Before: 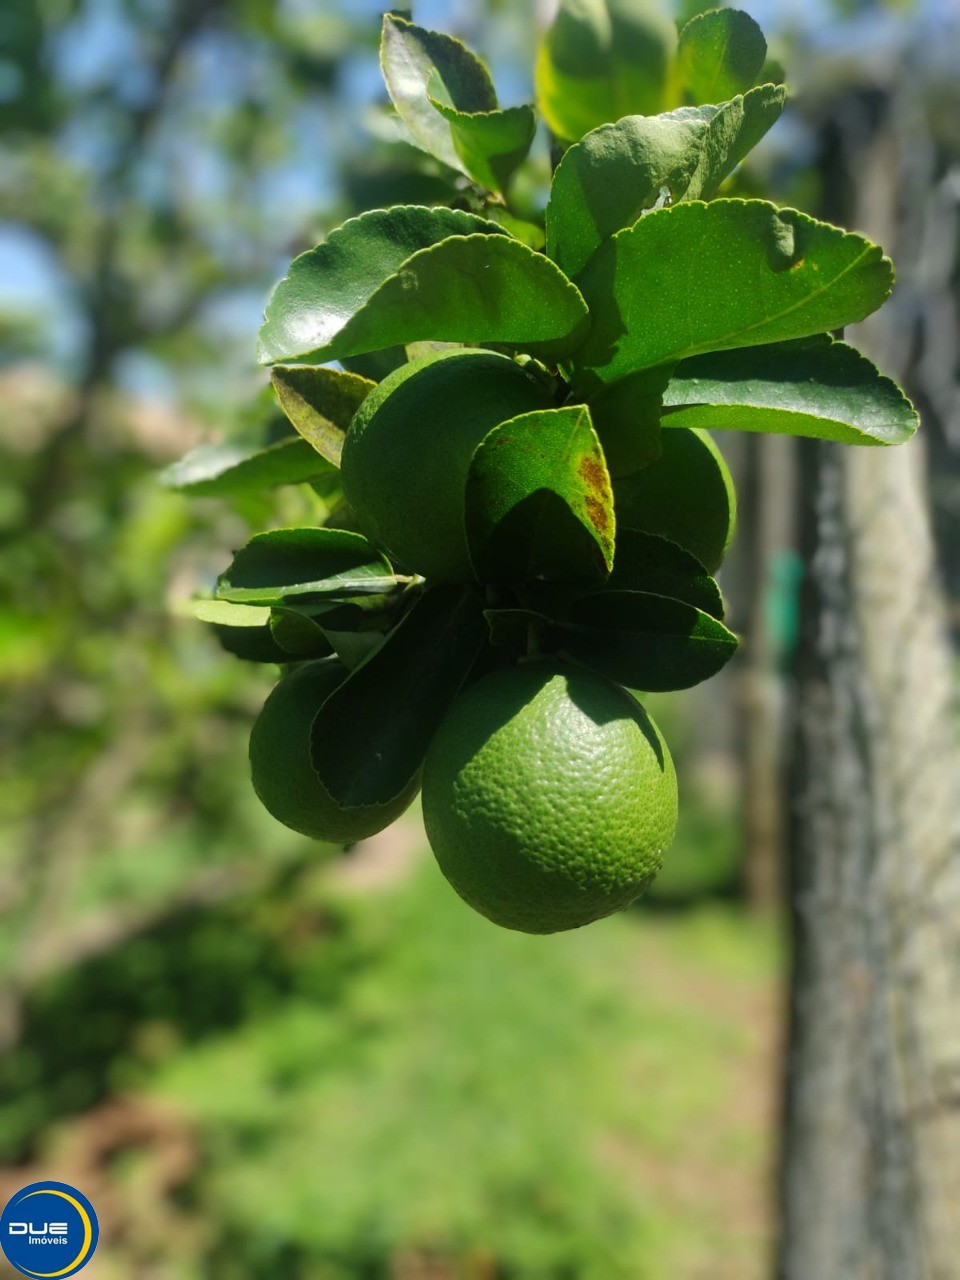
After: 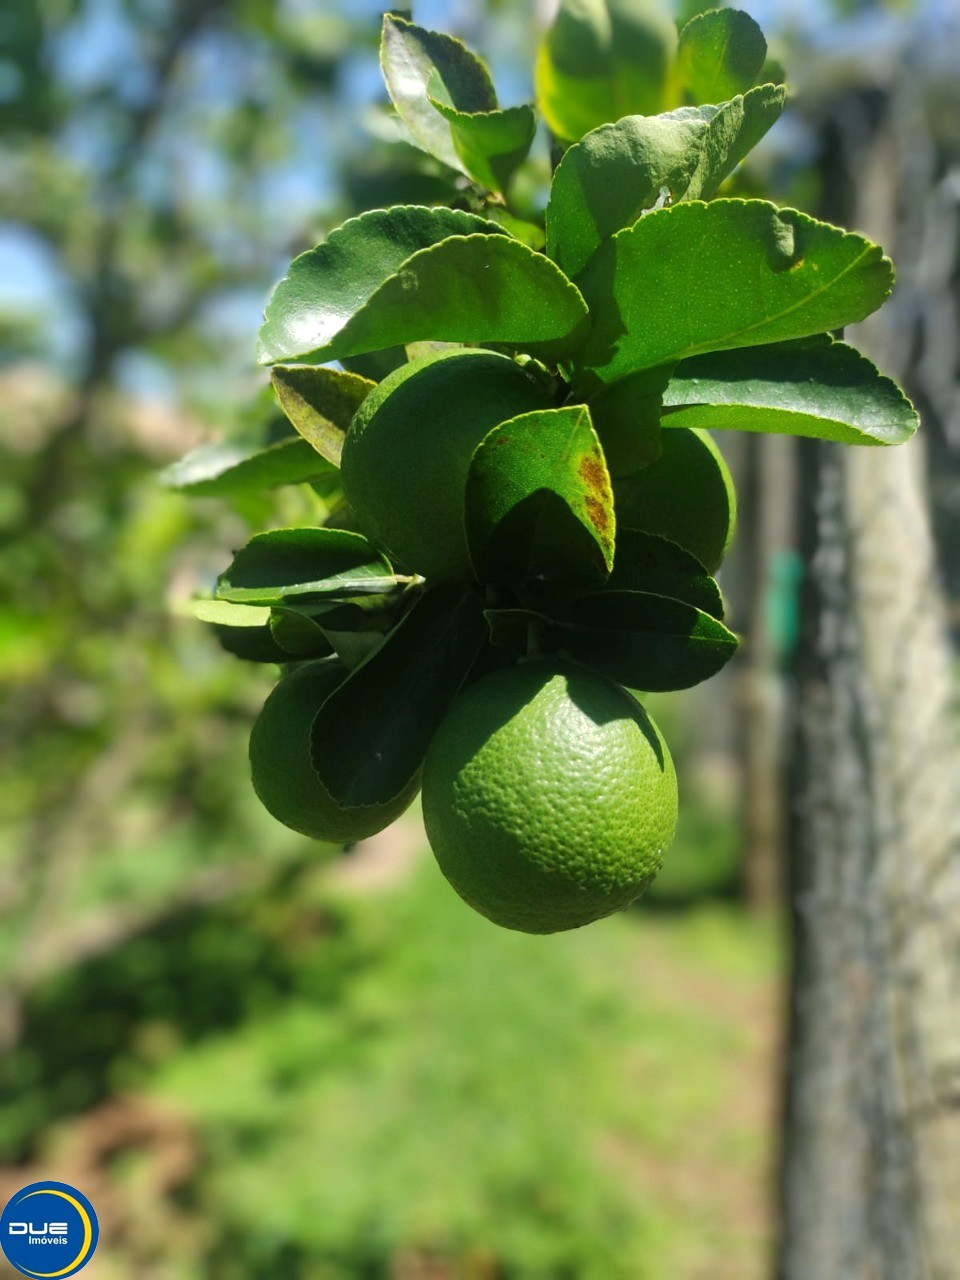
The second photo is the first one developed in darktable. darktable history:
shadows and highlights: shadows 22.4, highlights -49.08, soften with gaussian
exposure: exposure 0.203 EV, compensate highlight preservation false
